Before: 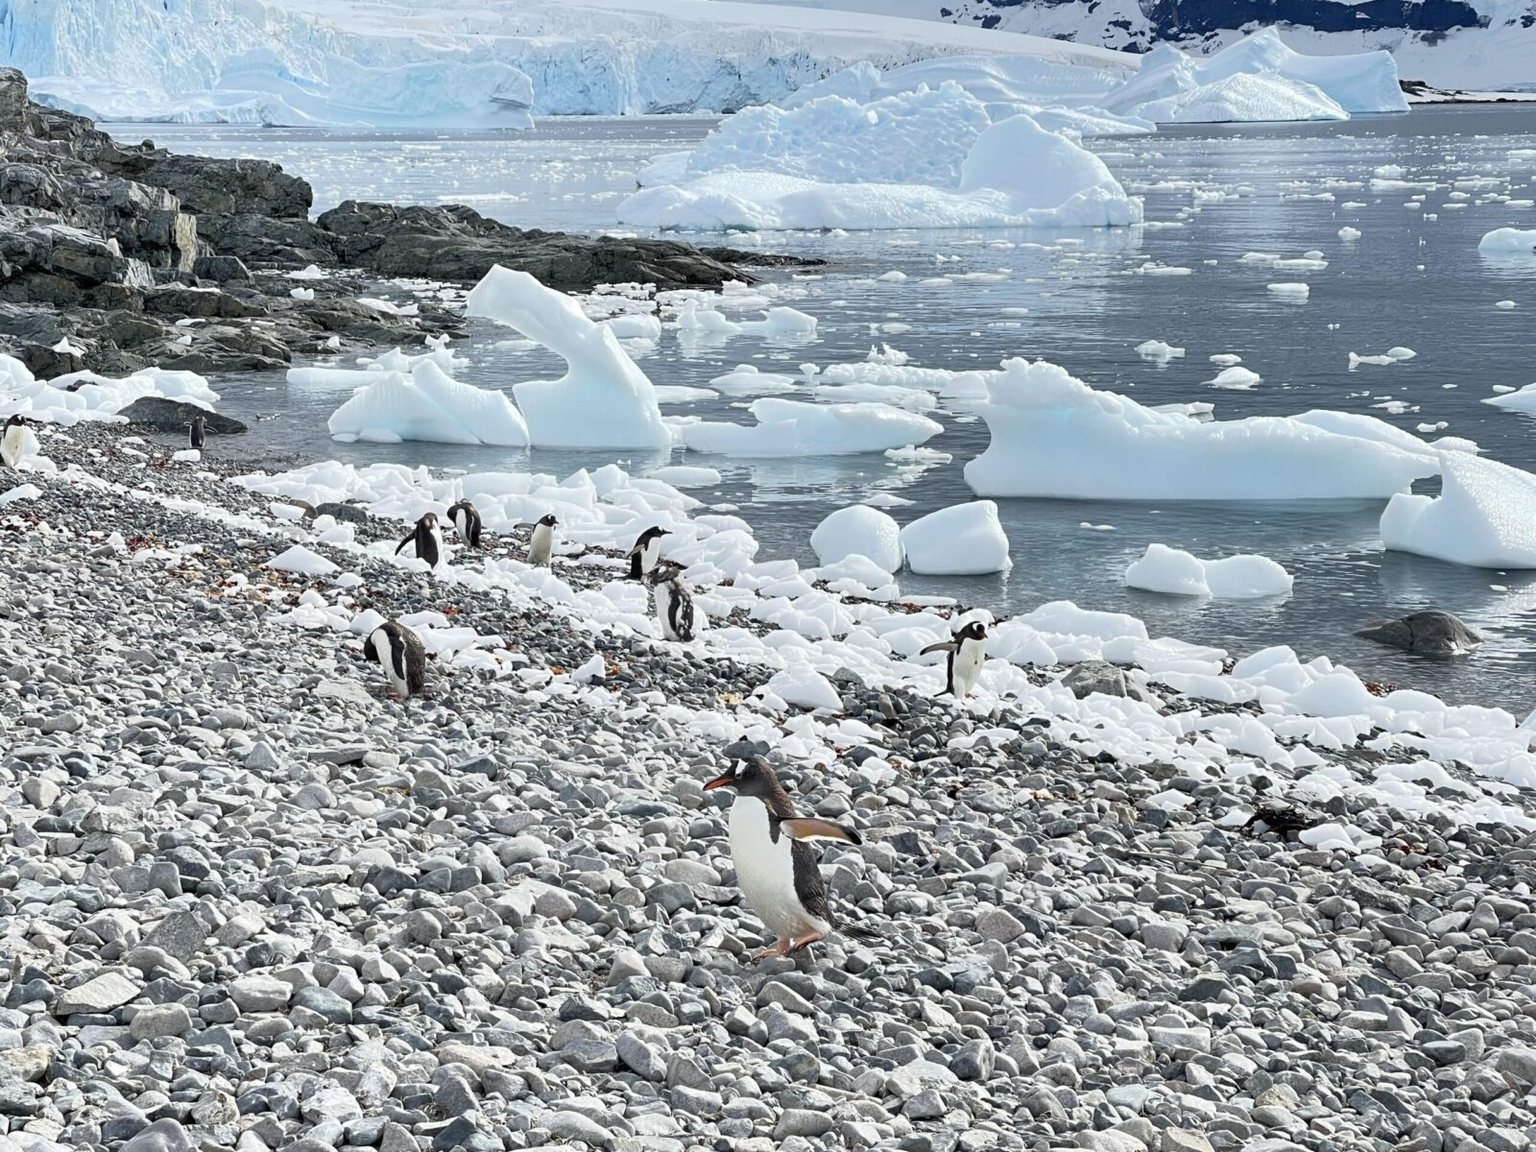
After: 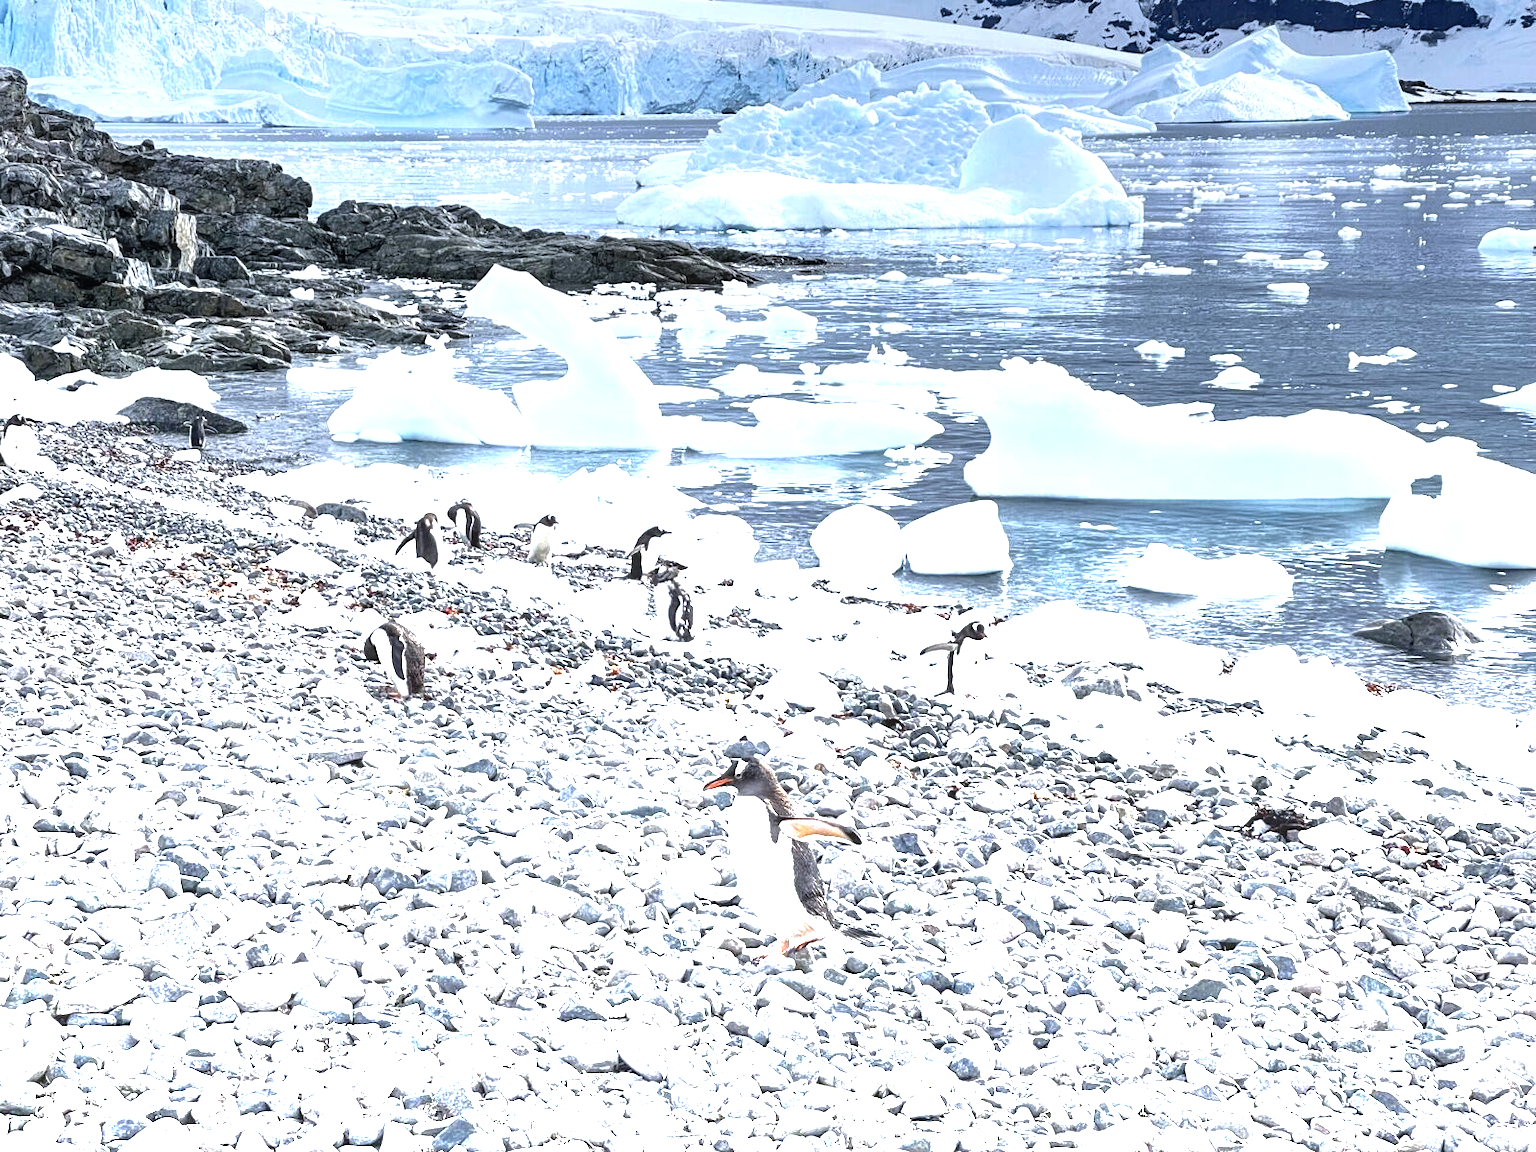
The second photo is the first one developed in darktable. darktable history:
shadows and highlights: shadows -20, white point adjustment -2, highlights -35
local contrast: on, module defaults
color calibration: illuminant as shot in camera, x 0.358, y 0.373, temperature 4628.91 K
tone equalizer: -8 EV -0.75 EV, -7 EV -0.7 EV, -6 EV -0.6 EV, -5 EV -0.4 EV, -3 EV 0.4 EV, -2 EV 0.6 EV, -1 EV 0.7 EV, +0 EV 0.75 EV, edges refinement/feathering 500, mask exposure compensation -1.57 EV, preserve details no
graduated density: density -3.9 EV
